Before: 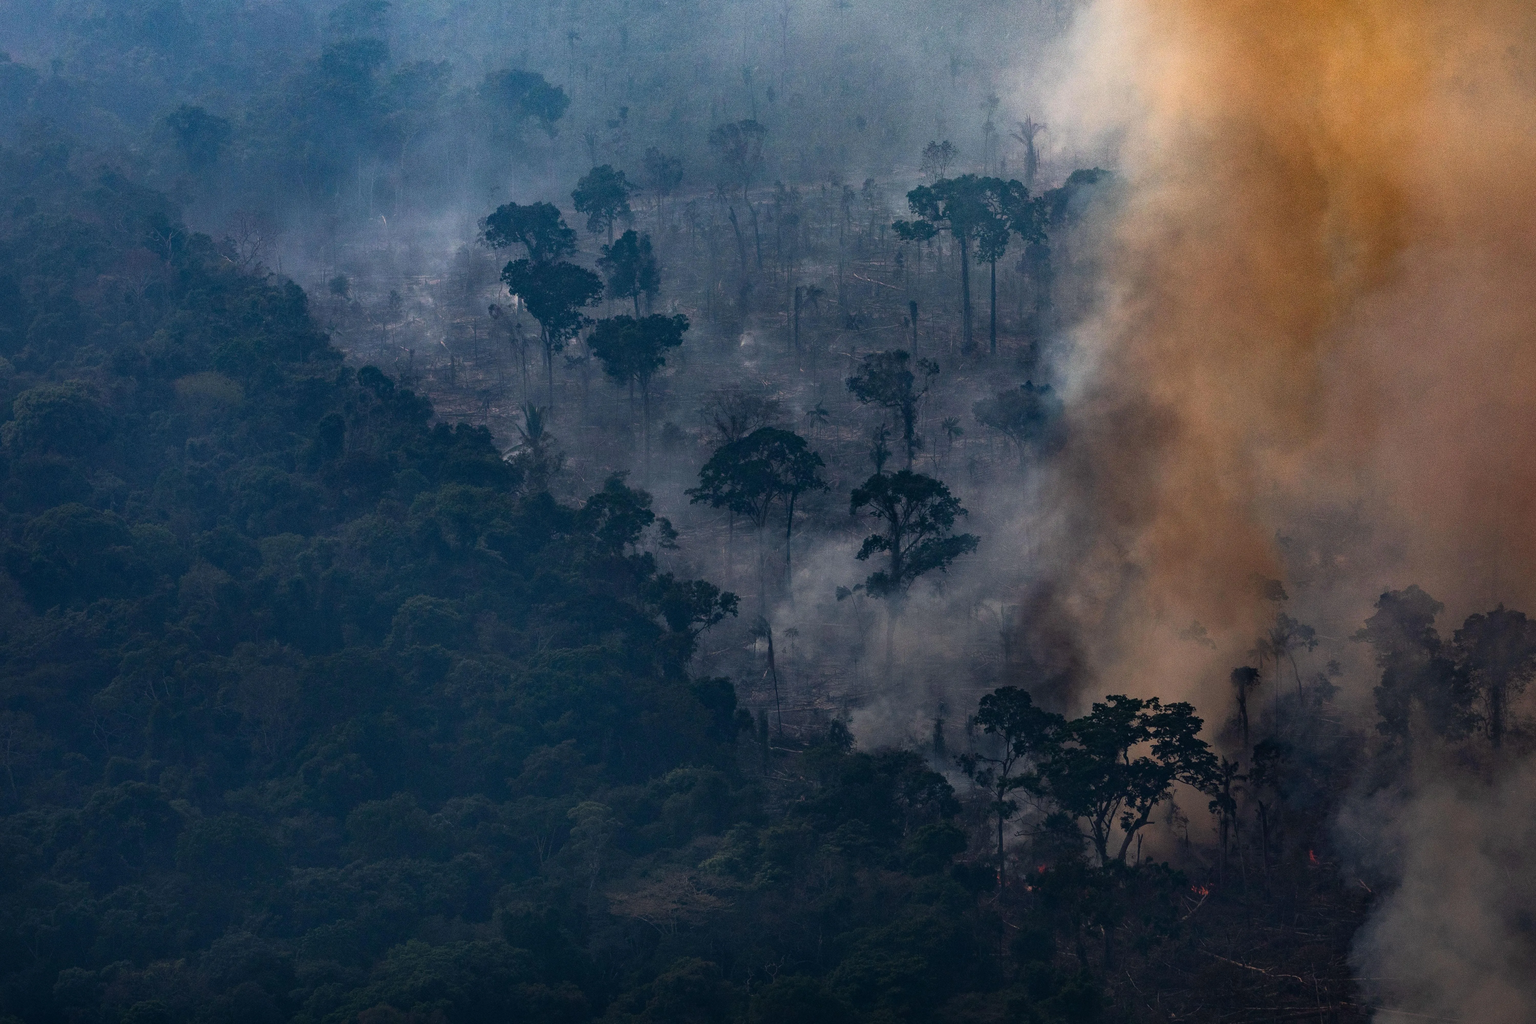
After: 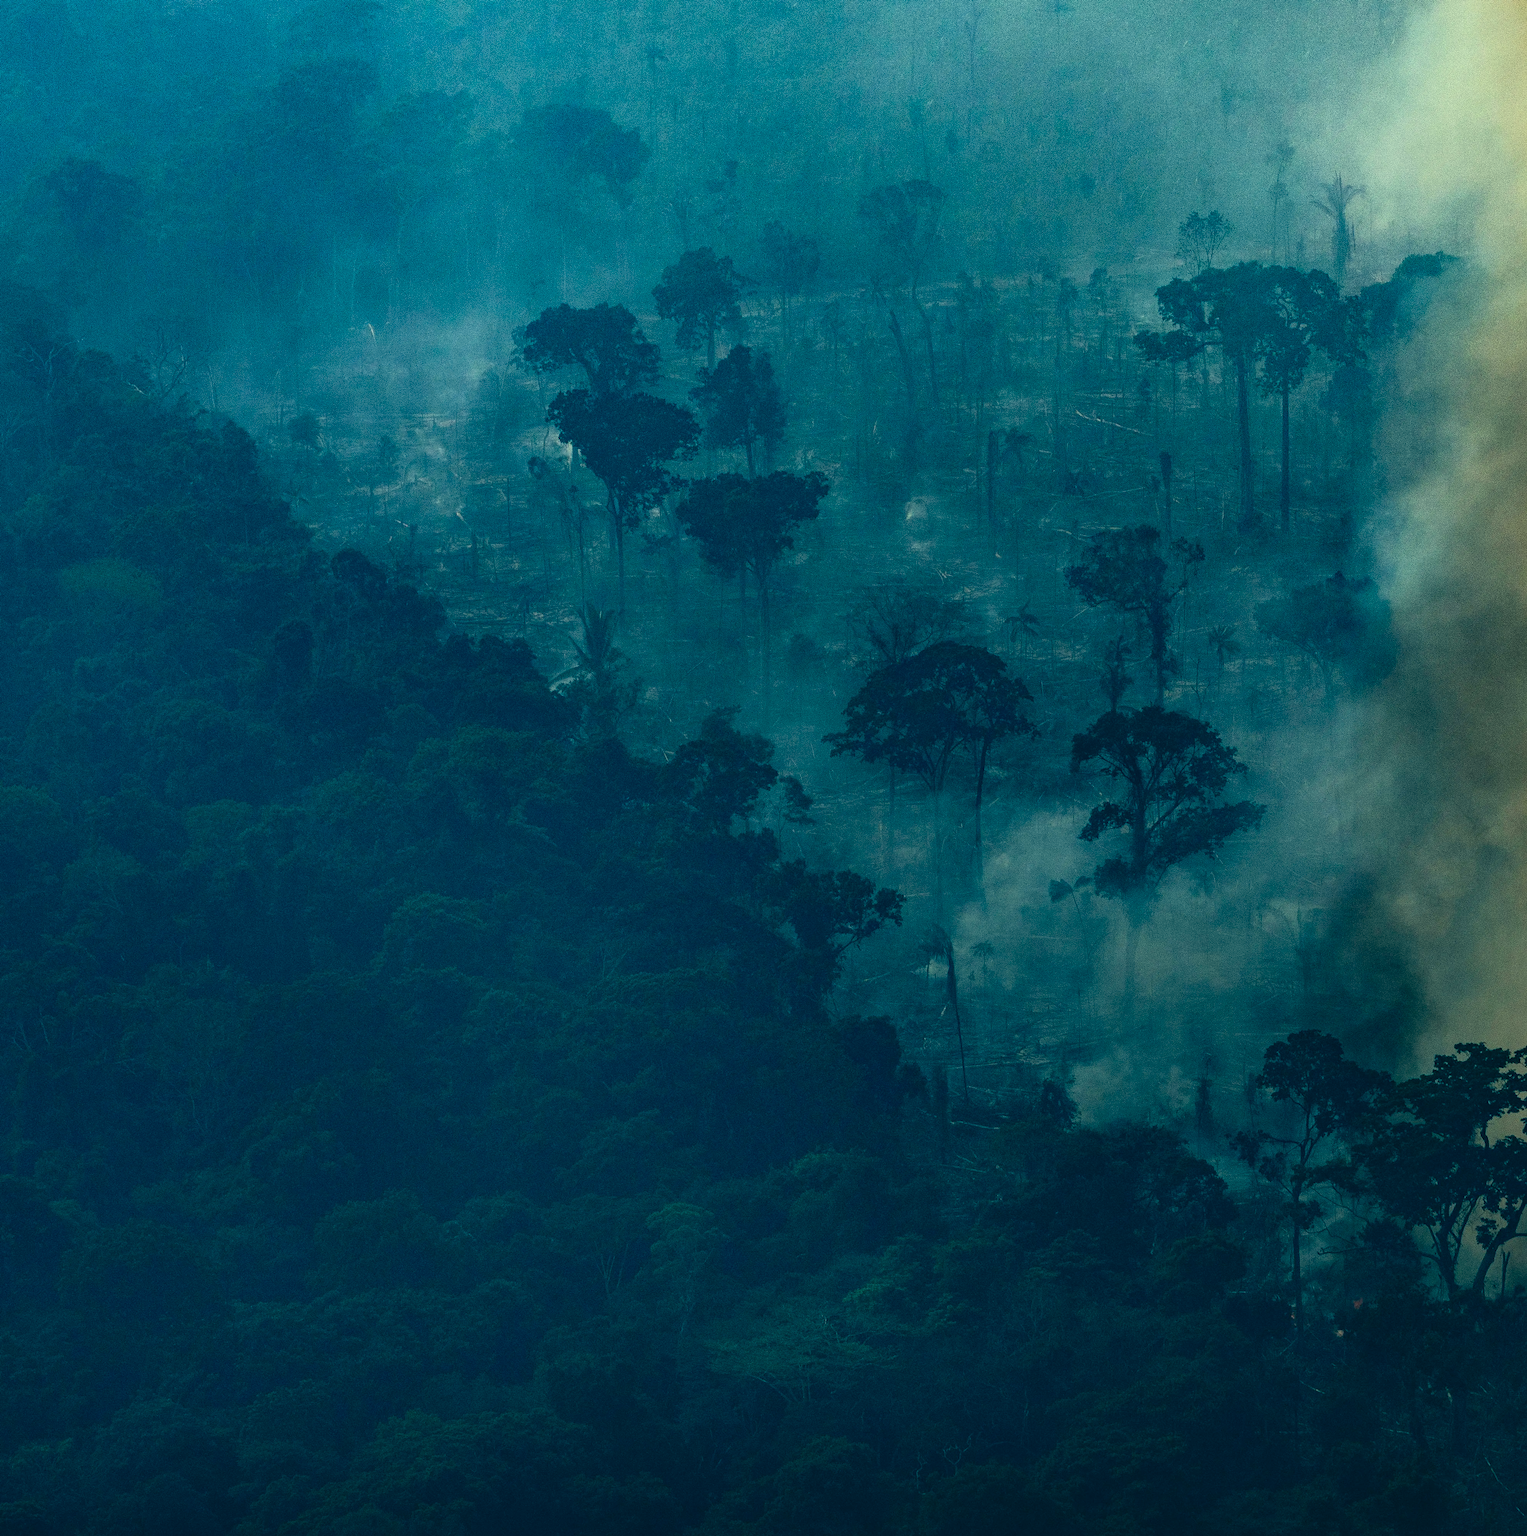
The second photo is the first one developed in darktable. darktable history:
crop and rotate: left 8.912%, right 24.813%
color correction: highlights a* -19.55, highlights b* 9.79, shadows a* -20, shadows b* -10.98
